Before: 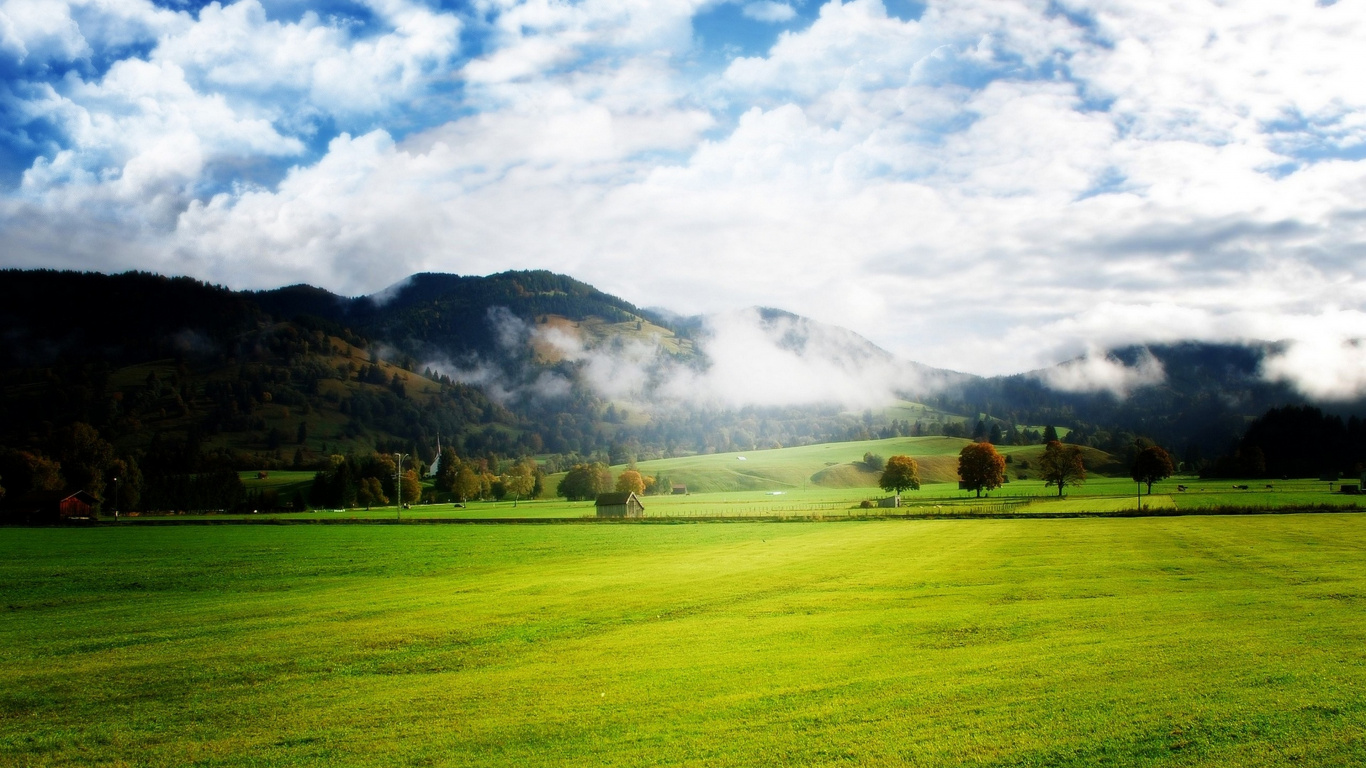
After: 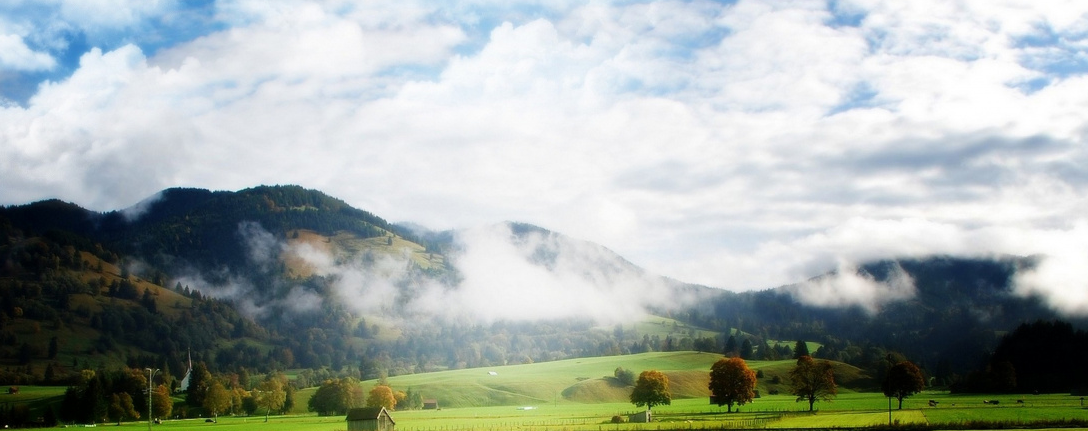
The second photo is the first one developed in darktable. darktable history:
crop: left 18.3%, top 11.078%, right 2.01%, bottom 32.717%
